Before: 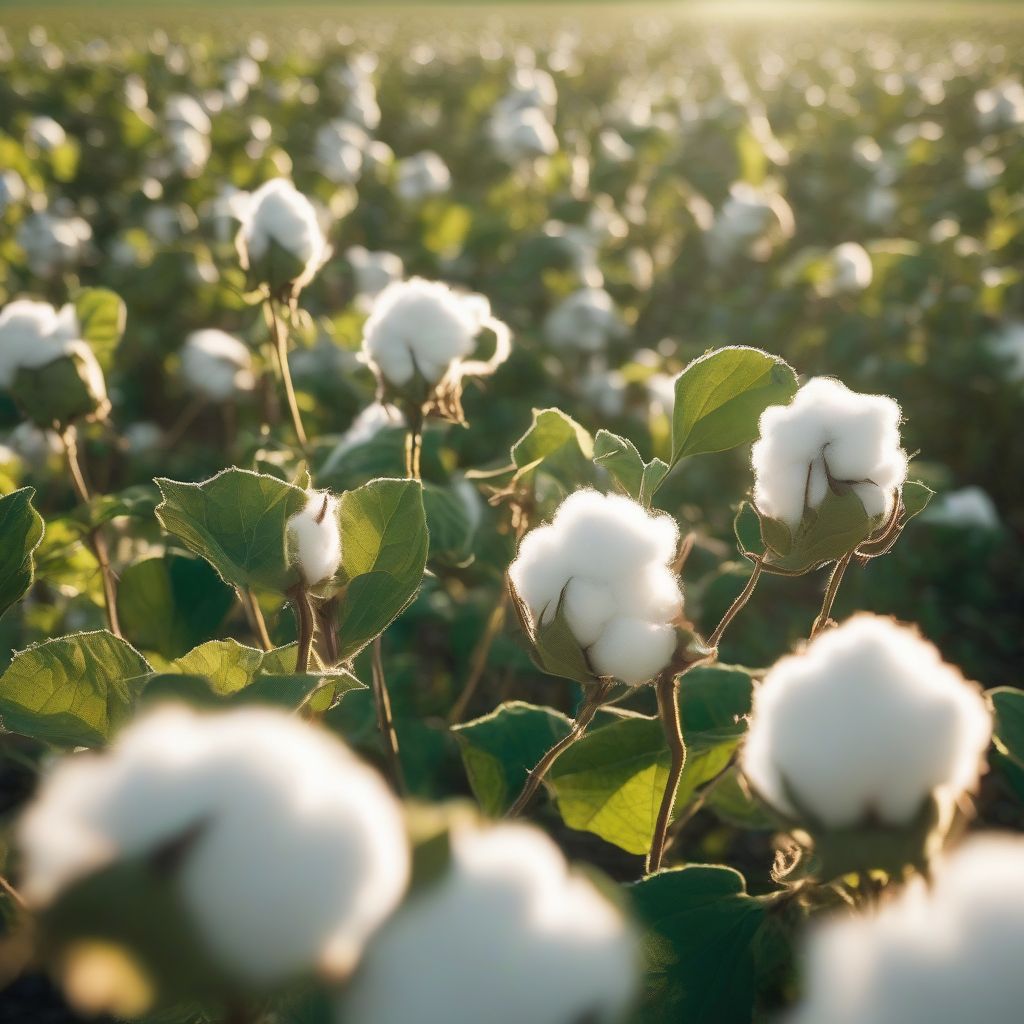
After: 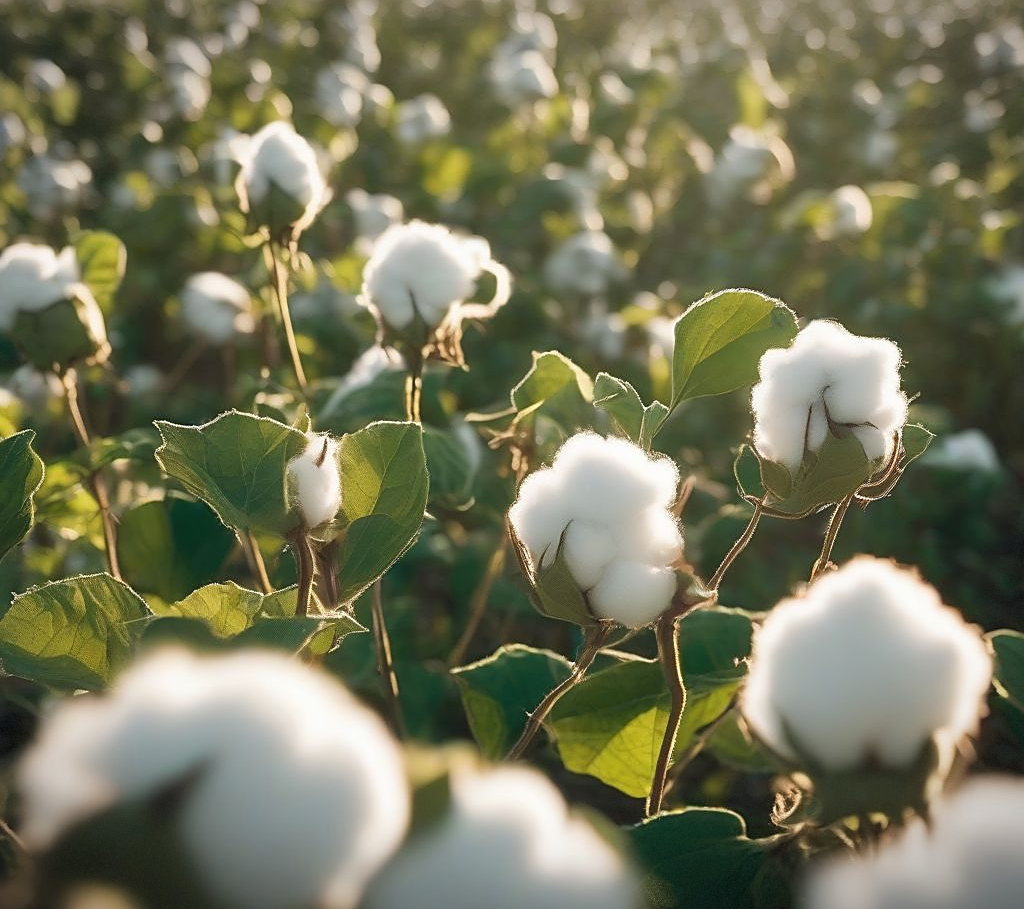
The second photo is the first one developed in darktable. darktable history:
vignetting: fall-off start 100%, brightness -0.406, saturation -0.3, width/height ratio 1.324, dithering 8-bit output, unbound false
crop and rotate: top 5.609%, bottom 5.609%
shadows and highlights: soften with gaussian
sharpen: on, module defaults
